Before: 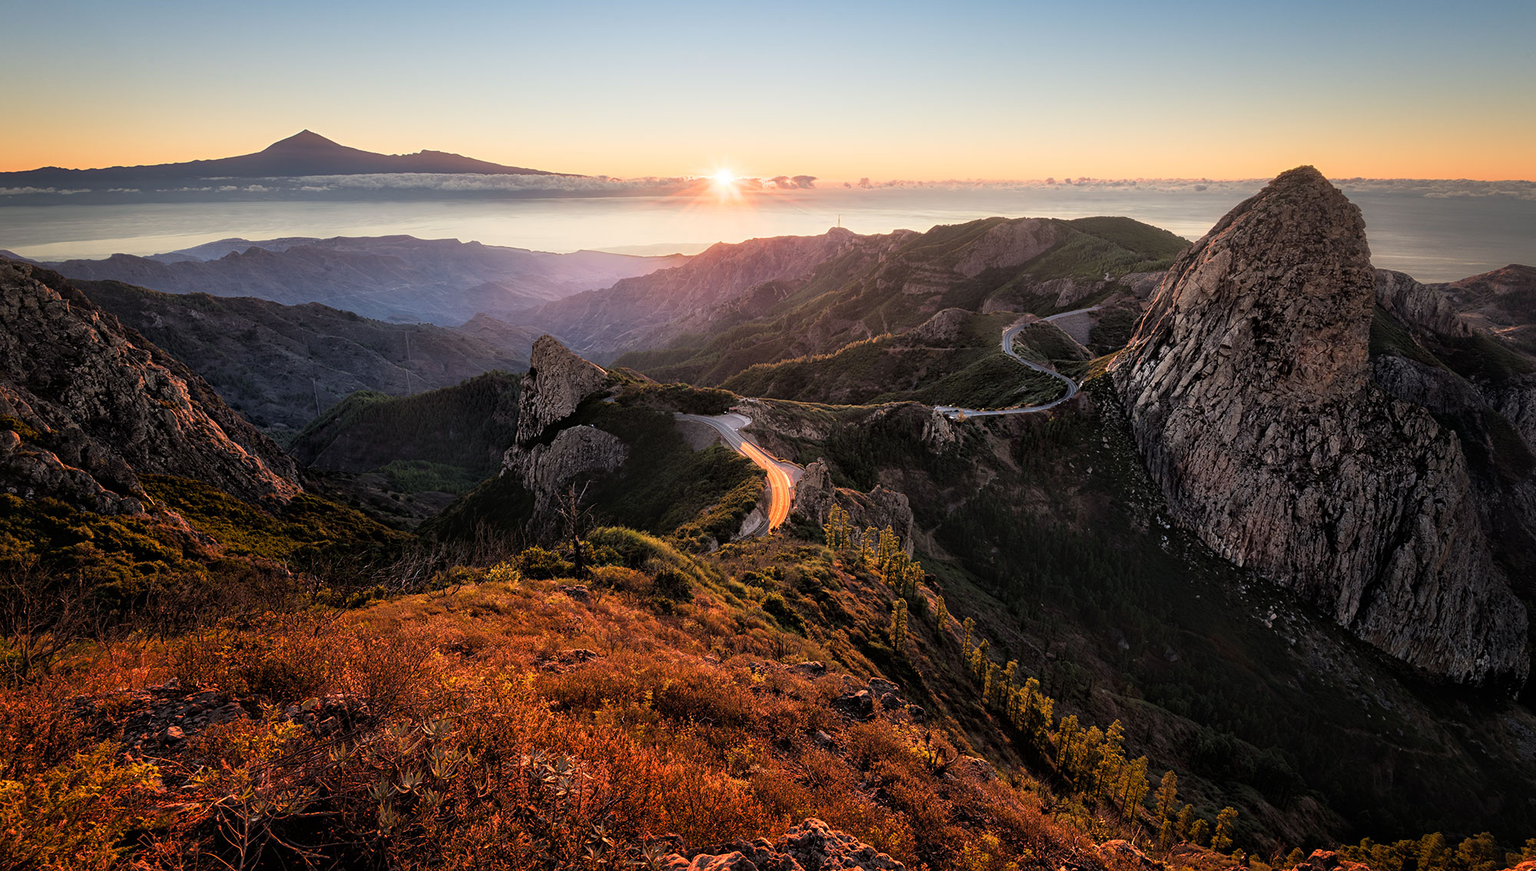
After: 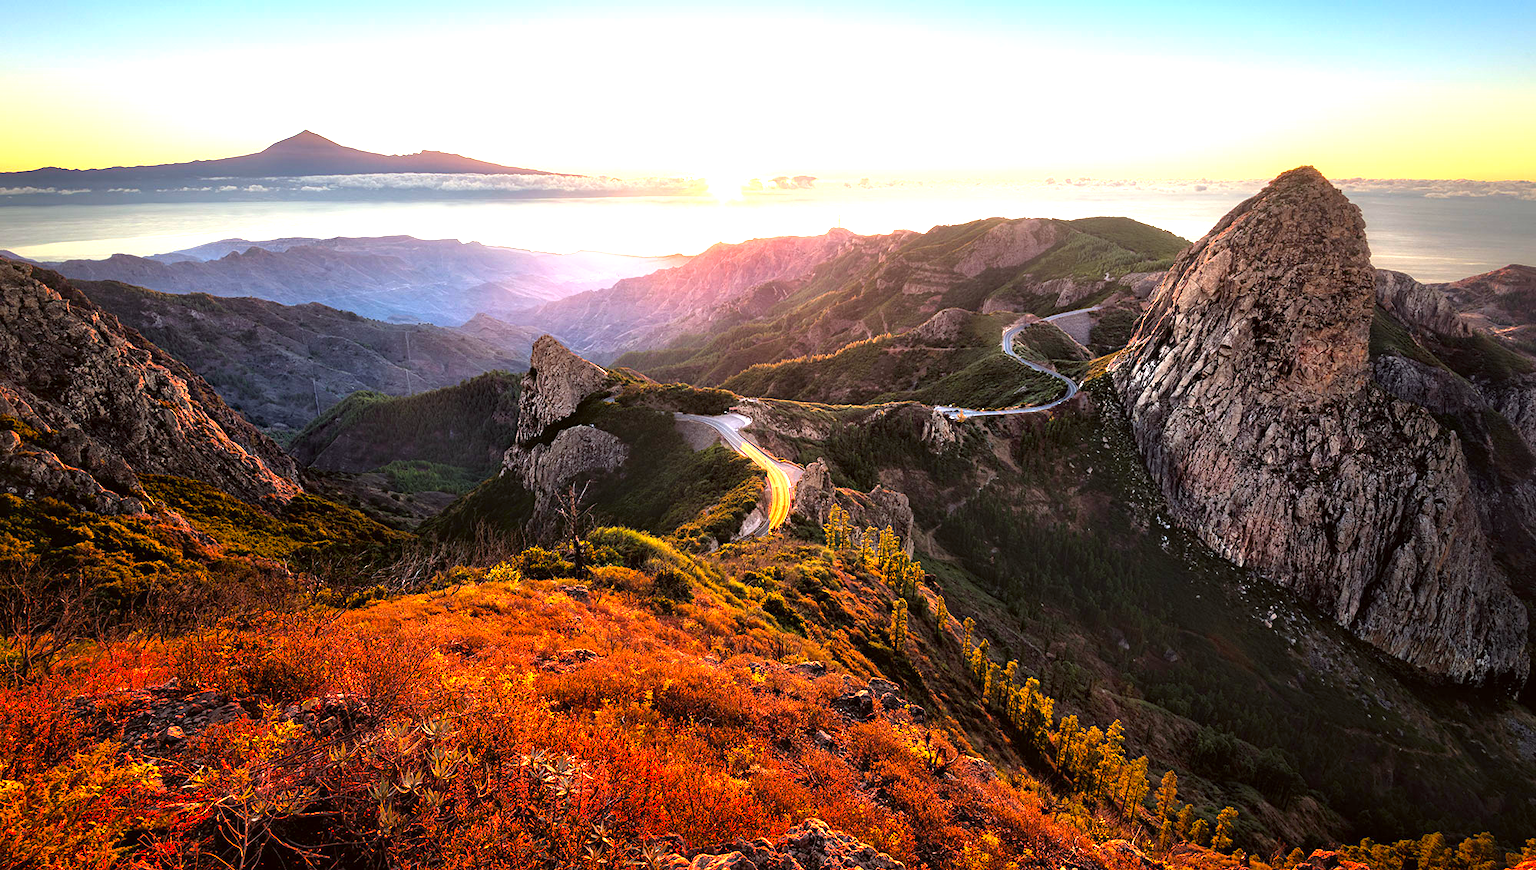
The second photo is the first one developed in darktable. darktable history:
exposure: black level correction 0, exposure 1.366 EV, compensate exposure bias true, compensate highlight preservation false
color correction: highlights a* -2.93, highlights b* -2.07, shadows a* 2.47, shadows b* 2.92
contrast brightness saturation: brightness -0.03, saturation 0.349
